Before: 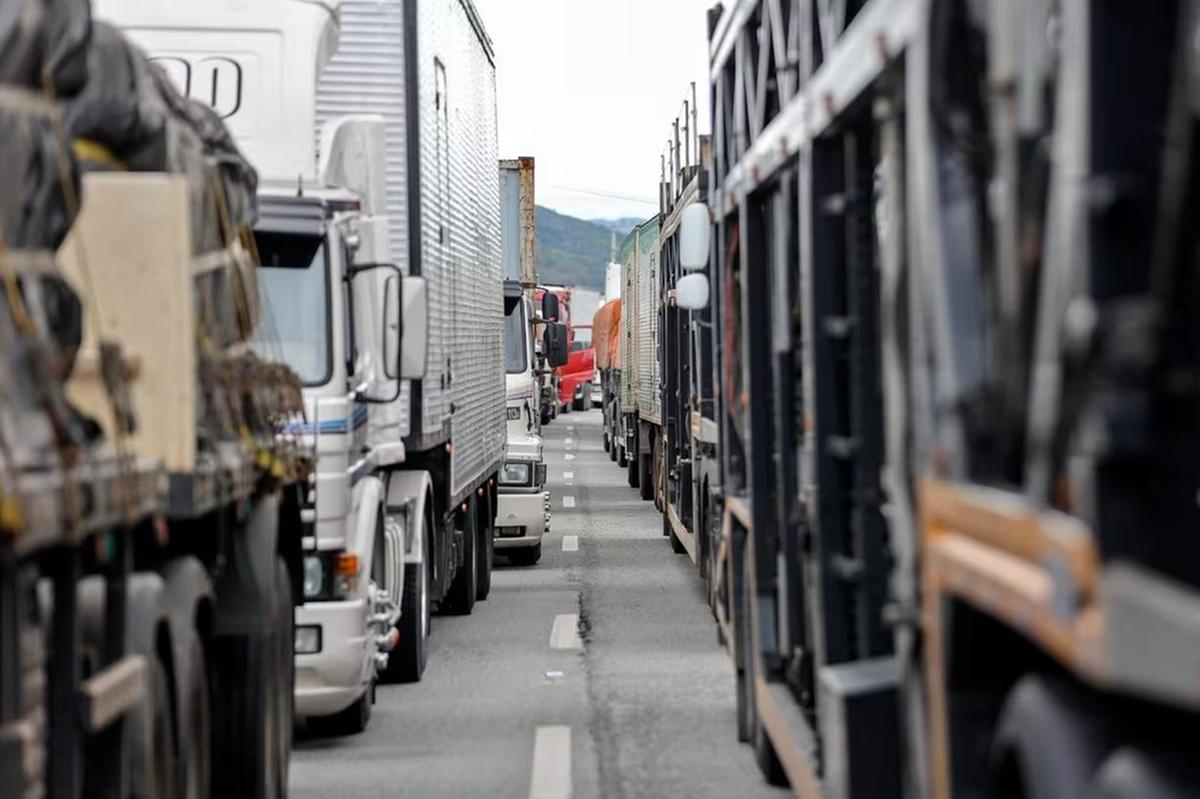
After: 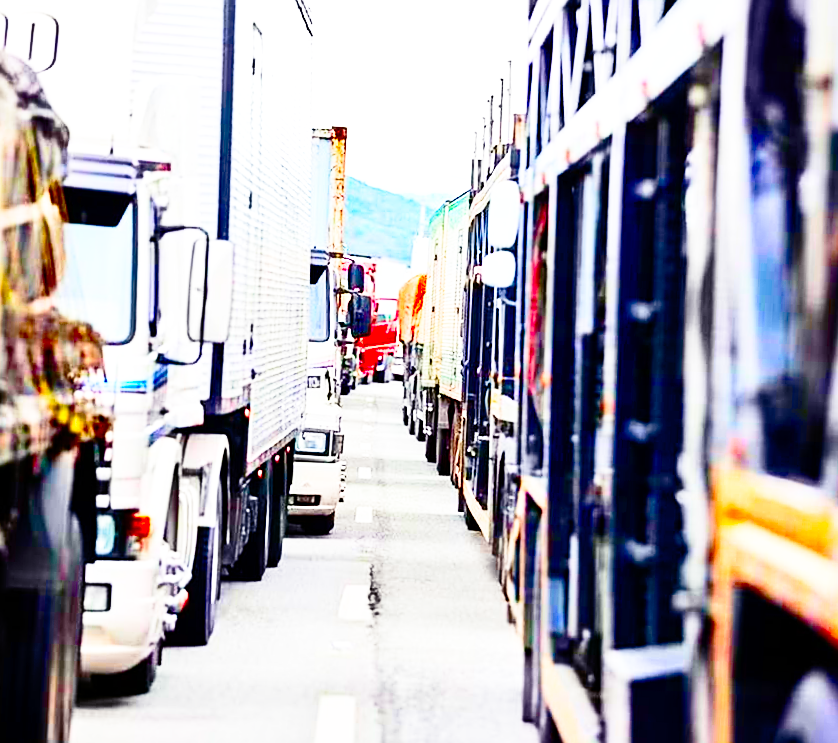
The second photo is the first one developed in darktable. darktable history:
sharpen: on, module defaults
shadows and highlights: shadows 34.37, highlights -34.97, shadows color adjustment 99.13%, highlights color adjustment 0.604%, soften with gaussian
crop and rotate: angle -2.87°, left 14.172%, top 0.042%, right 10.784%, bottom 0.071%
exposure: exposure 0.587 EV, compensate highlight preservation false
contrast brightness saturation: contrast 0.268, brightness 0.017, saturation 0.866
color balance rgb: shadows lift › chroma 3.083%, shadows lift › hue 278.56°, linear chroma grading › global chroma 8.933%, perceptual saturation grading › global saturation 20%, perceptual saturation grading › highlights -25.503%, perceptual saturation grading › shadows 49.888%, saturation formula JzAzBz (2021)
base curve: curves: ch0 [(0, 0) (0.012, 0.01) (0.073, 0.168) (0.31, 0.711) (0.645, 0.957) (1, 1)], preserve colors none
